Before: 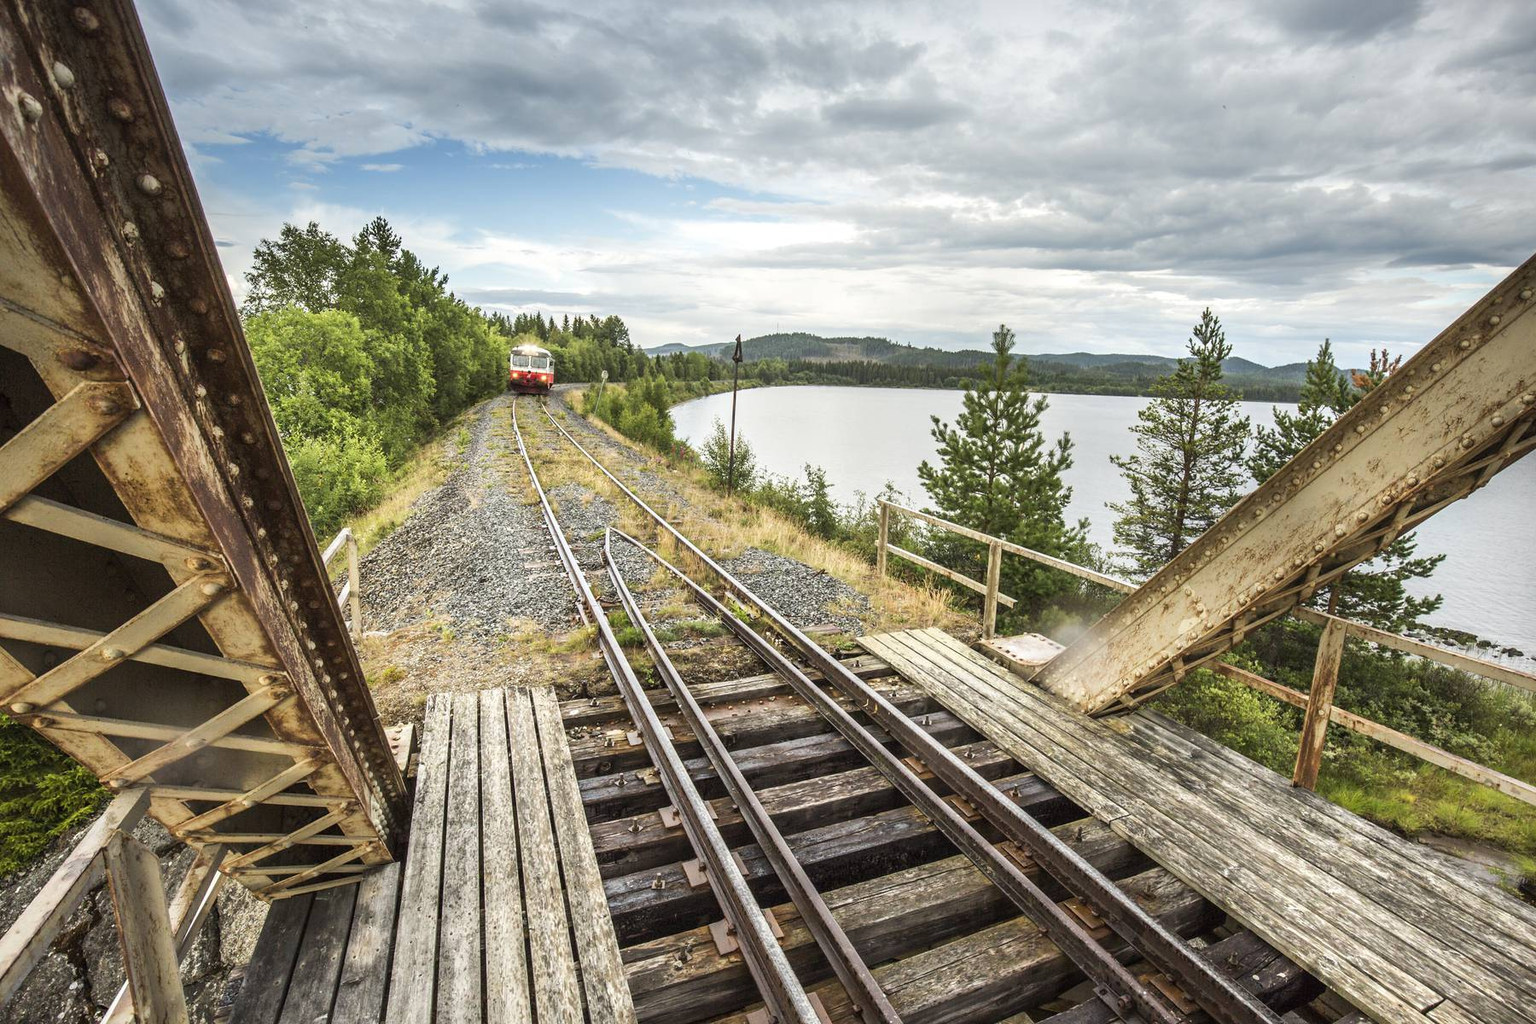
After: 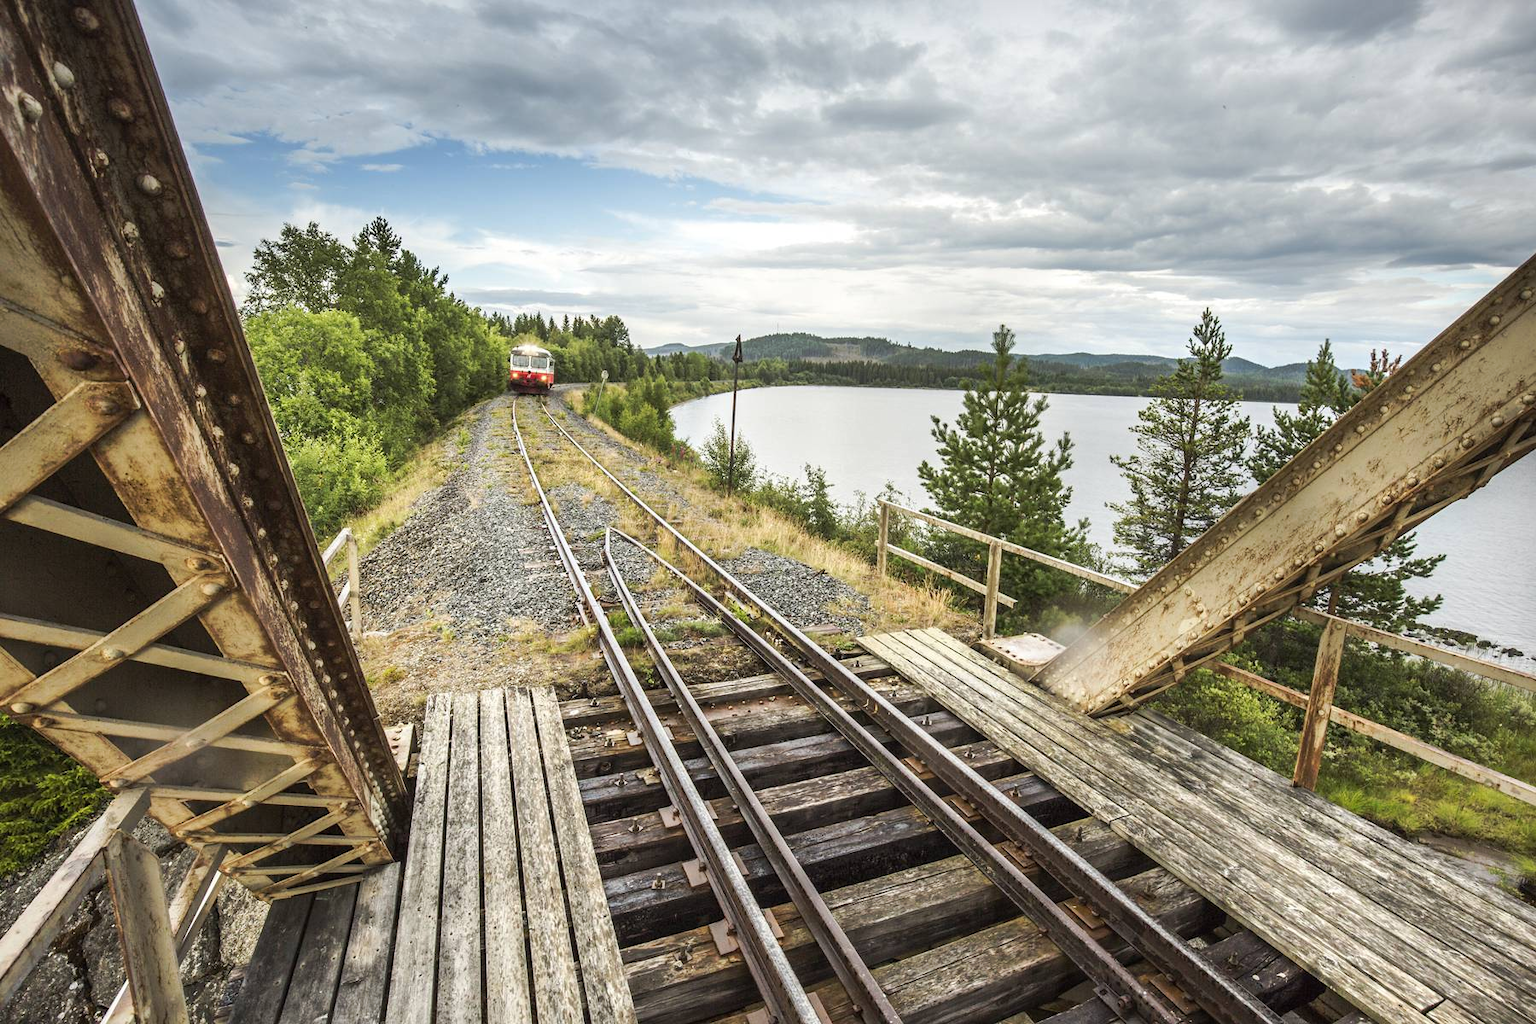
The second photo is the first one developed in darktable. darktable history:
tone curve: curves: ch0 [(0, 0) (0.003, 0.003) (0.011, 0.011) (0.025, 0.024) (0.044, 0.043) (0.069, 0.068) (0.1, 0.097) (0.136, 0.132) (0.177, 0.173) (0.224, 0.219) (0.277, 0.27) (0.335, 0.327) (0.399, 0.389) (0.468, 0.457) (0.543, 0.549) (0.623, 0.628) (0.709, 0.713) (0.801, 0.803) (0.898, 0.899) (1, 1)], preserve colors none
contrast equalizer: y [[0.5 ×6], [0.5 ×6], [0.5, 0.5, 0.501, 0.545, 0.707, 0.863], [0 ×6], [0 ×6]]
